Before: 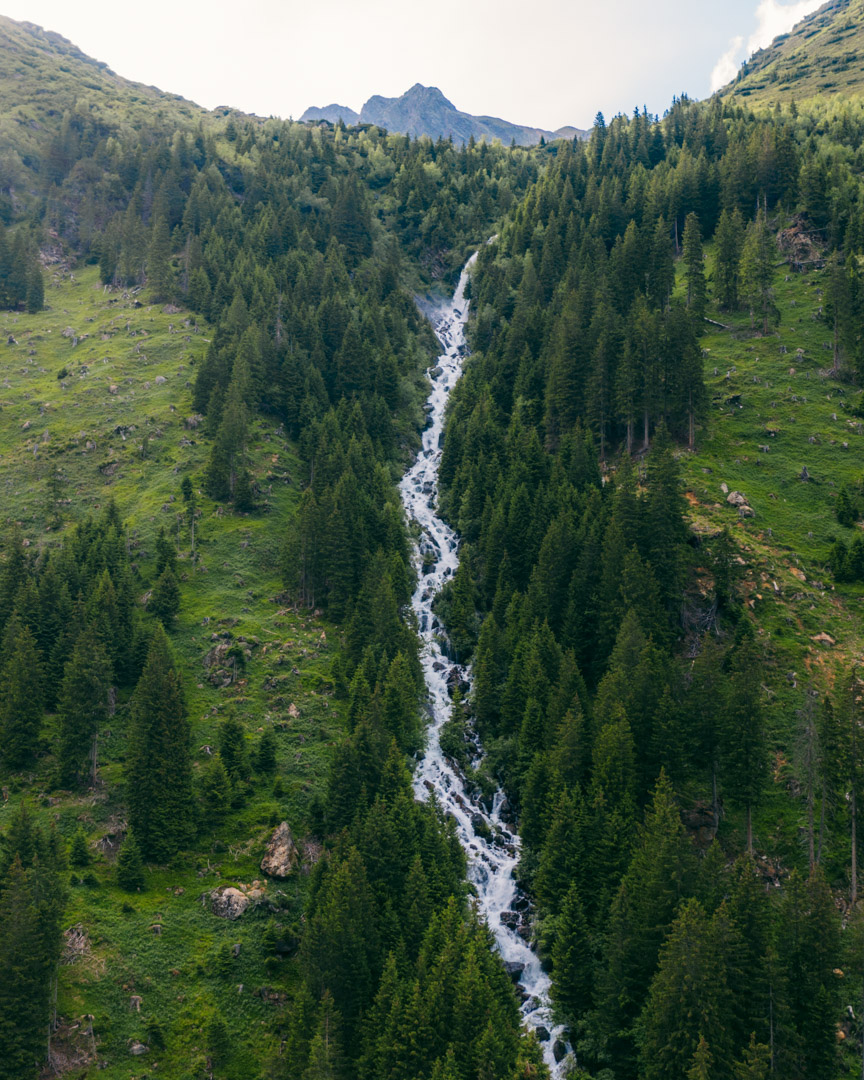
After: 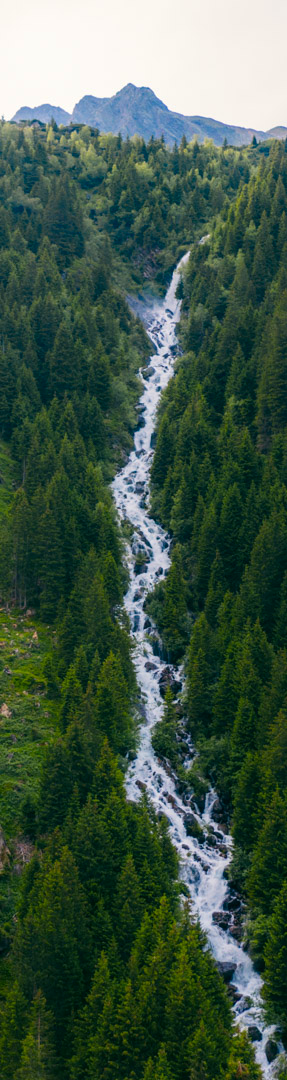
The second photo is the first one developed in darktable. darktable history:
color balance rgb: perceptual saturation grading › global saturation 20%, global vibrance 20%
crop: left 33.36%, right 33.36%
